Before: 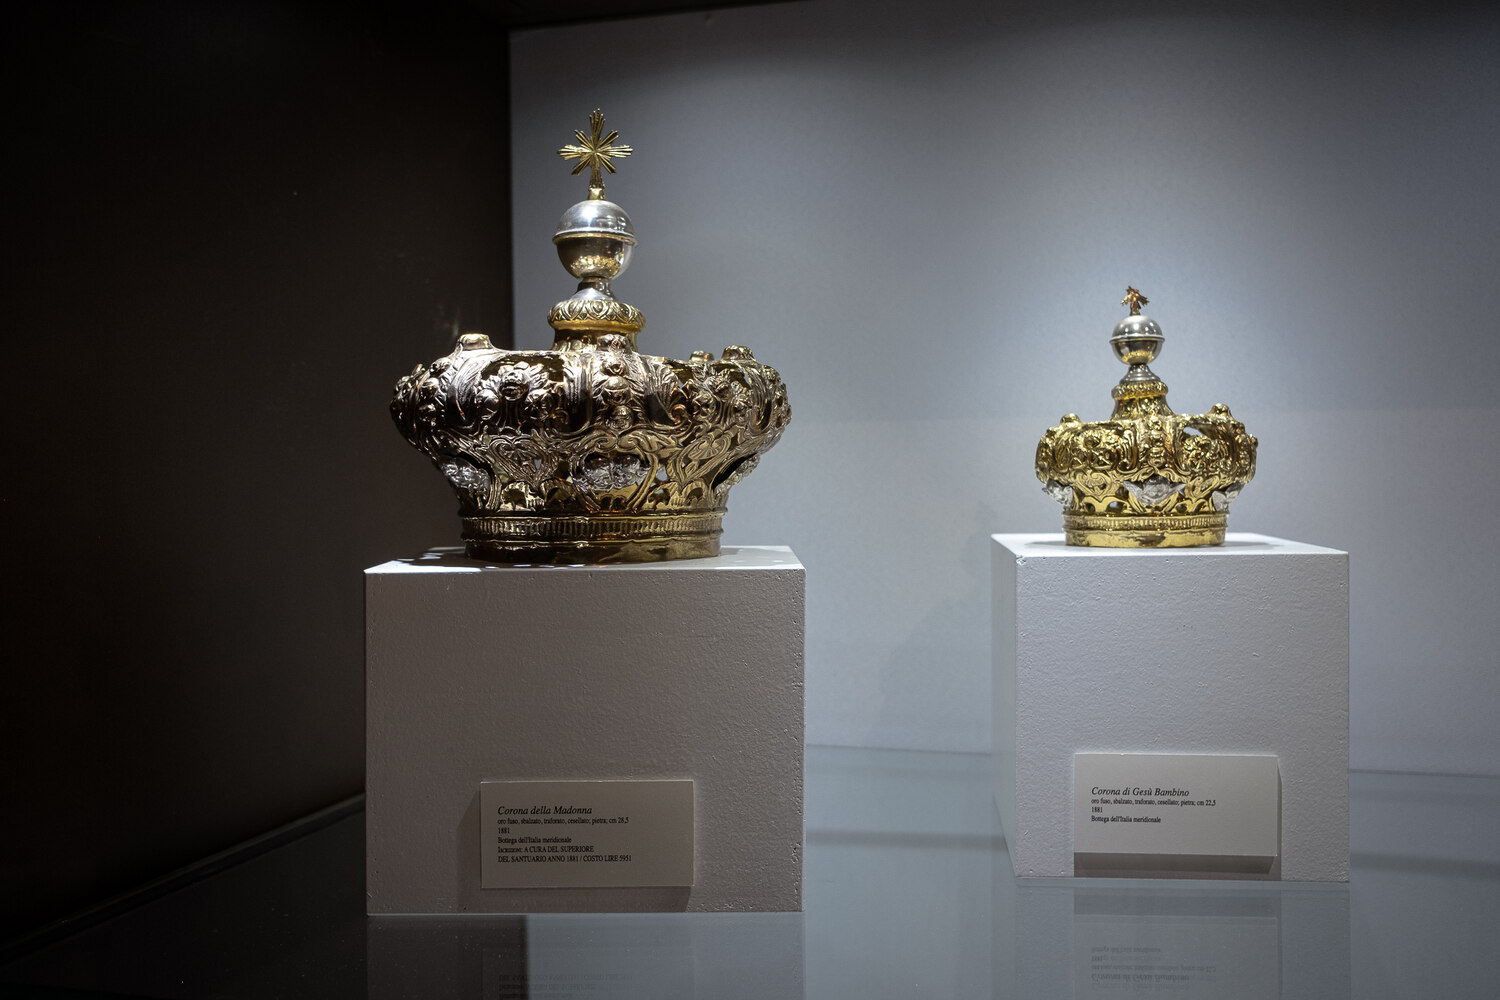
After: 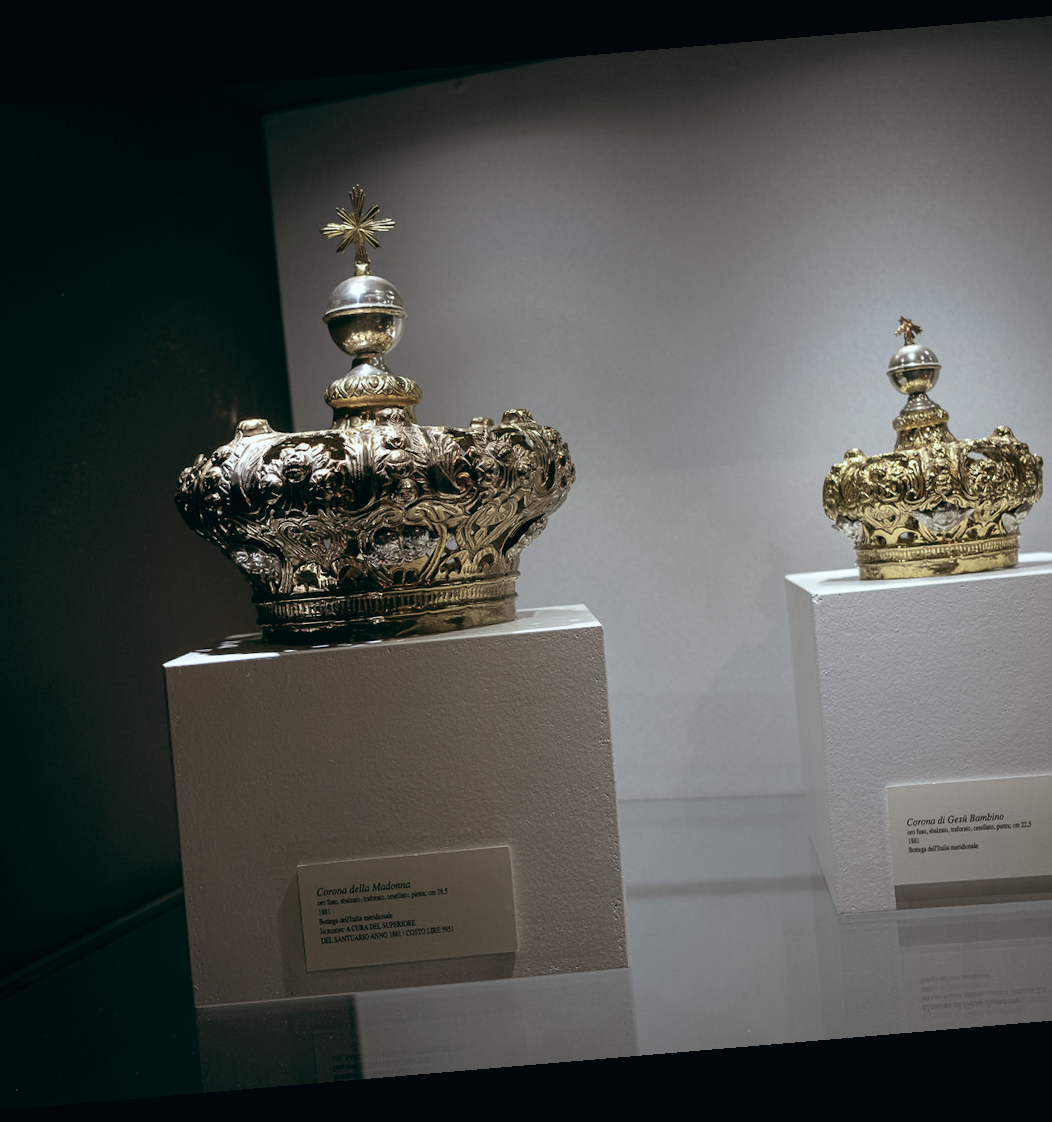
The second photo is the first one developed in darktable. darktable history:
crop and rotate: left 15.754%, right 17.579%
color balance: lift [1, 0.994, 1.002, 1.006], gamma [0.957, 1.081, 1.016, 0.919], gain [0.97, 0.972, 1.01, 1.028], input saturation 91.06%, output saturation 79.8%
rotate and perspective: rotation -4.86°, automatic cropping off
